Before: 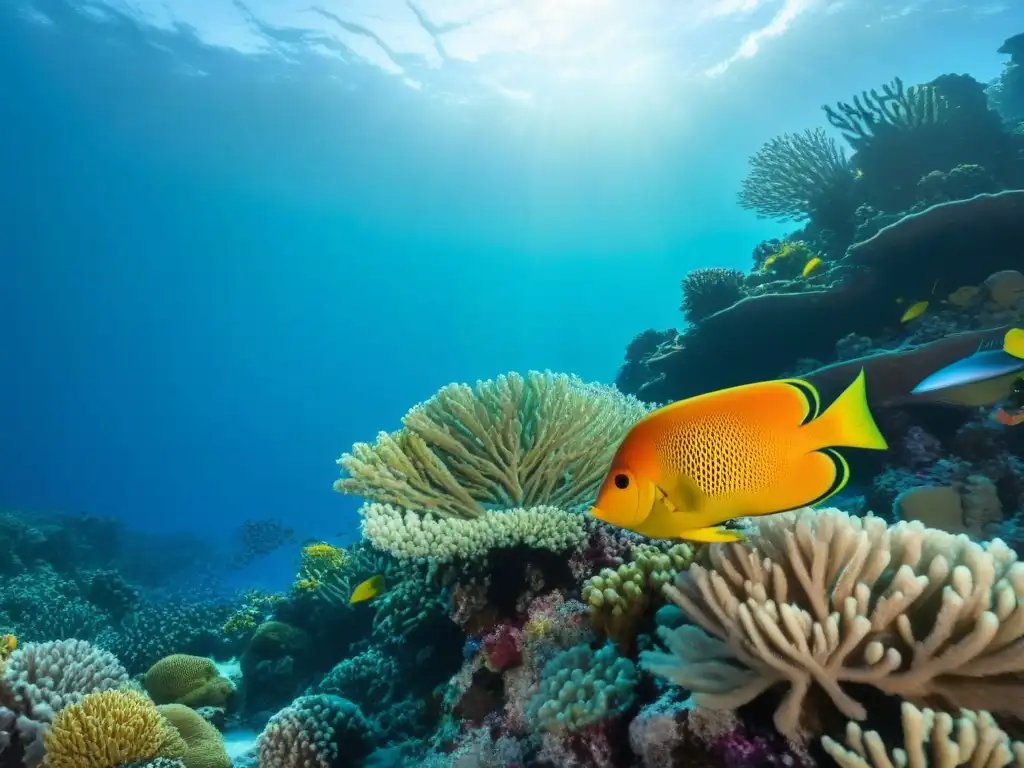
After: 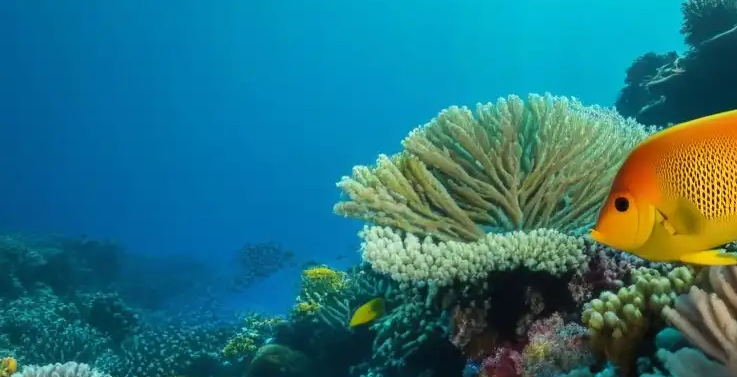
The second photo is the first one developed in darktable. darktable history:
crop: top 36.089%, right 27.939%, bottom 14.702%
